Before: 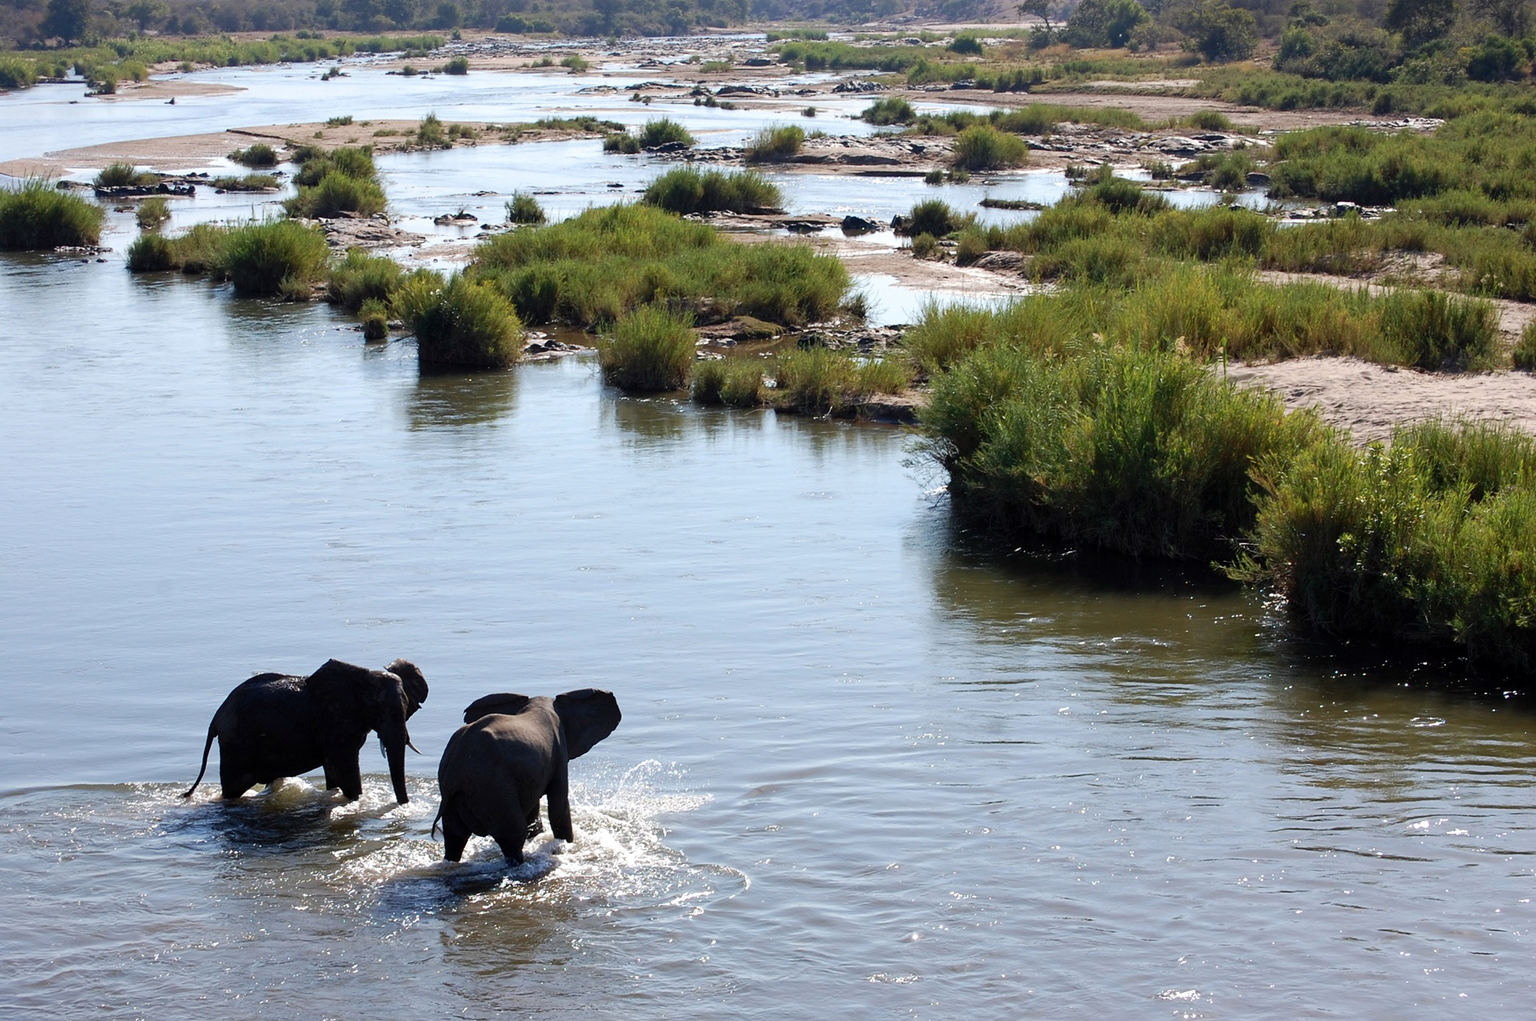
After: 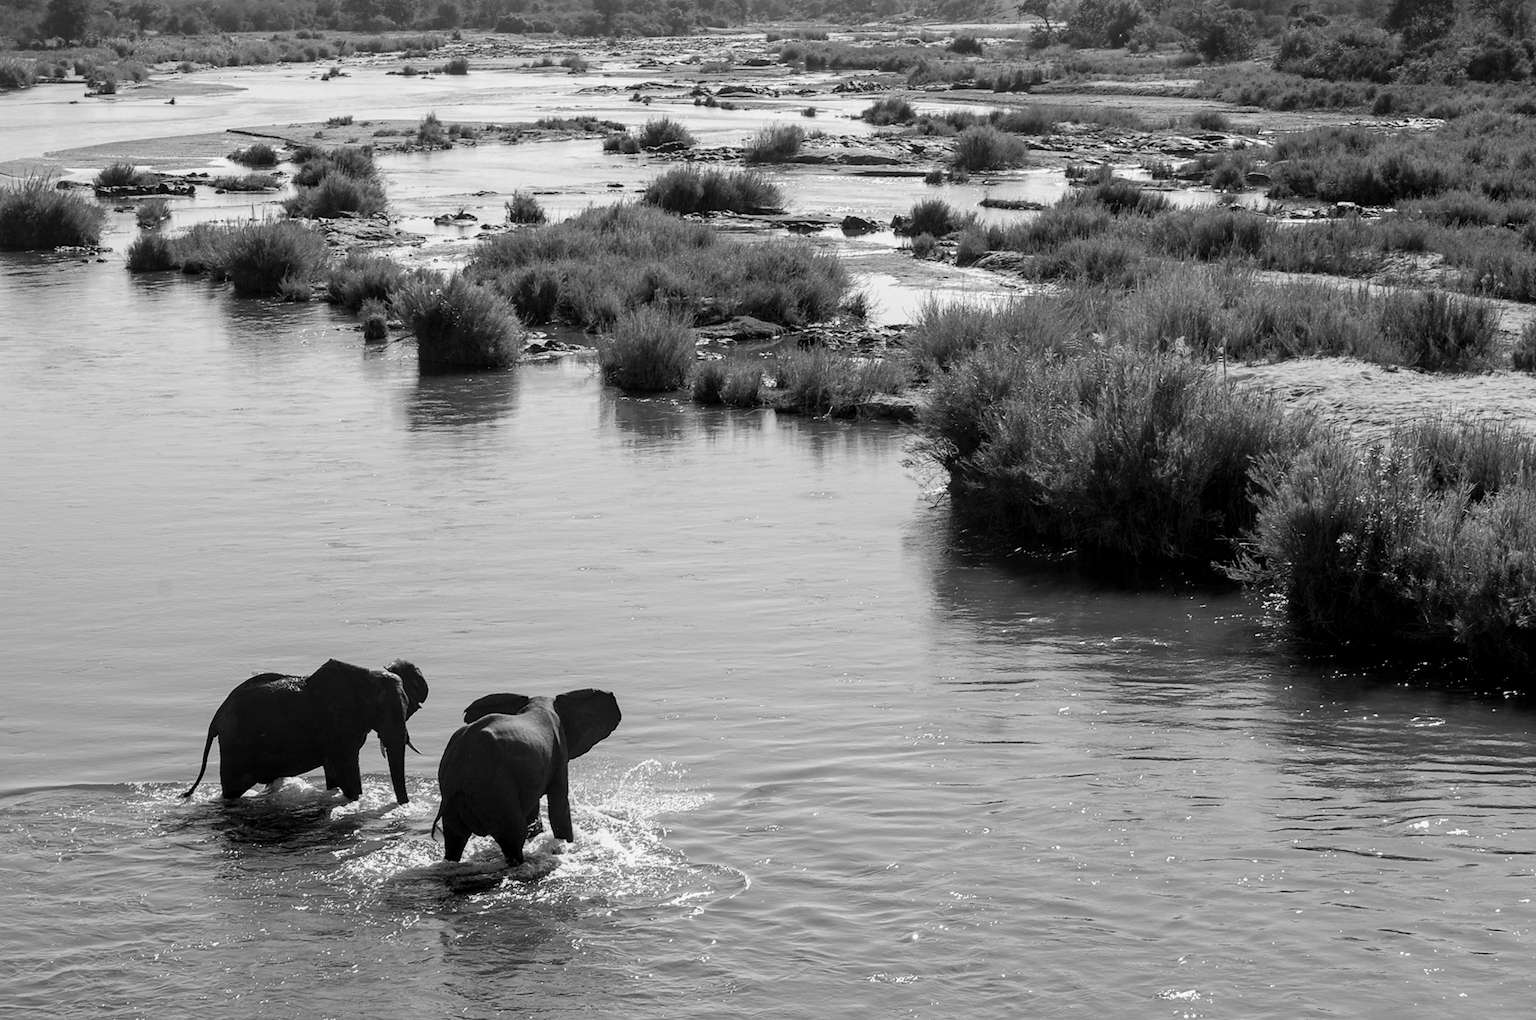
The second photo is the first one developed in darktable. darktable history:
local contrast: on, module defaults
color zones: curves: ch1 [(0, 0.292) (0.001, 0.292) (0.2, 0.264) (0.4, 0.248) (0.6, 0.248) (0.8, 0.264) (0.999, 0.292) (1, 0.292)]
monochrome: a -74.22, b 78.2
